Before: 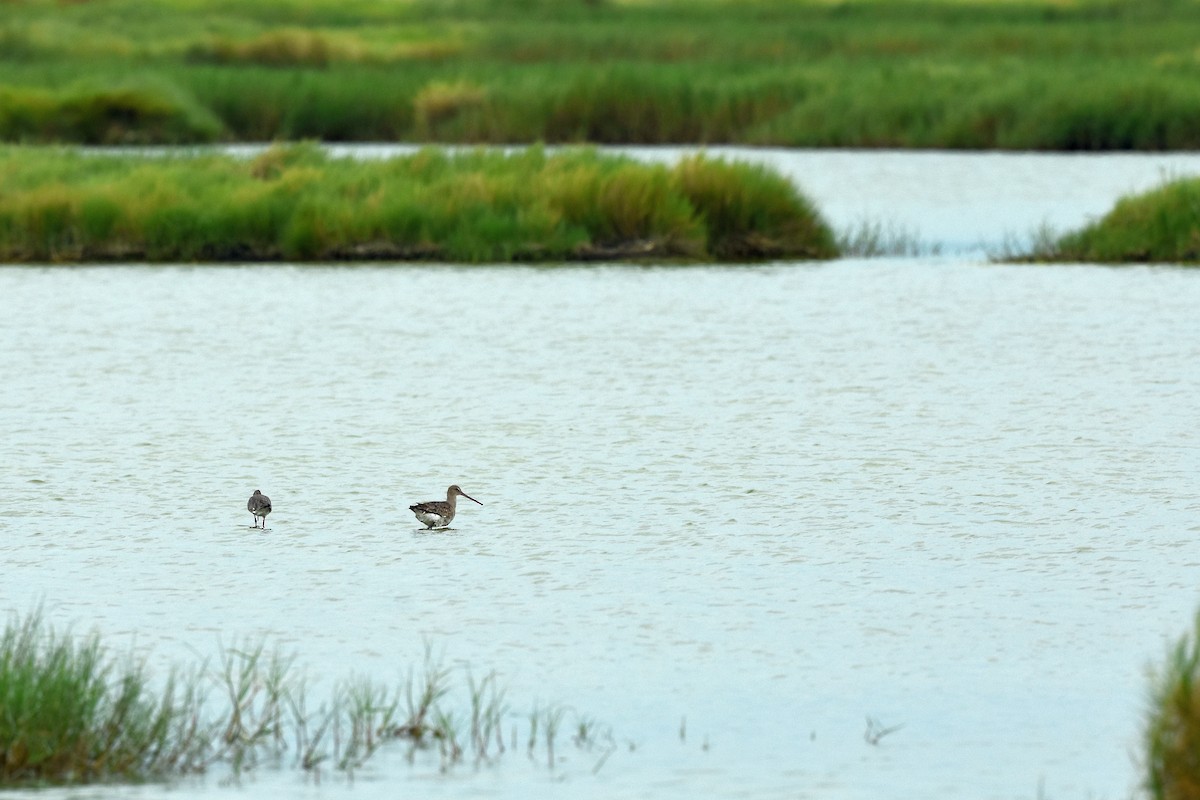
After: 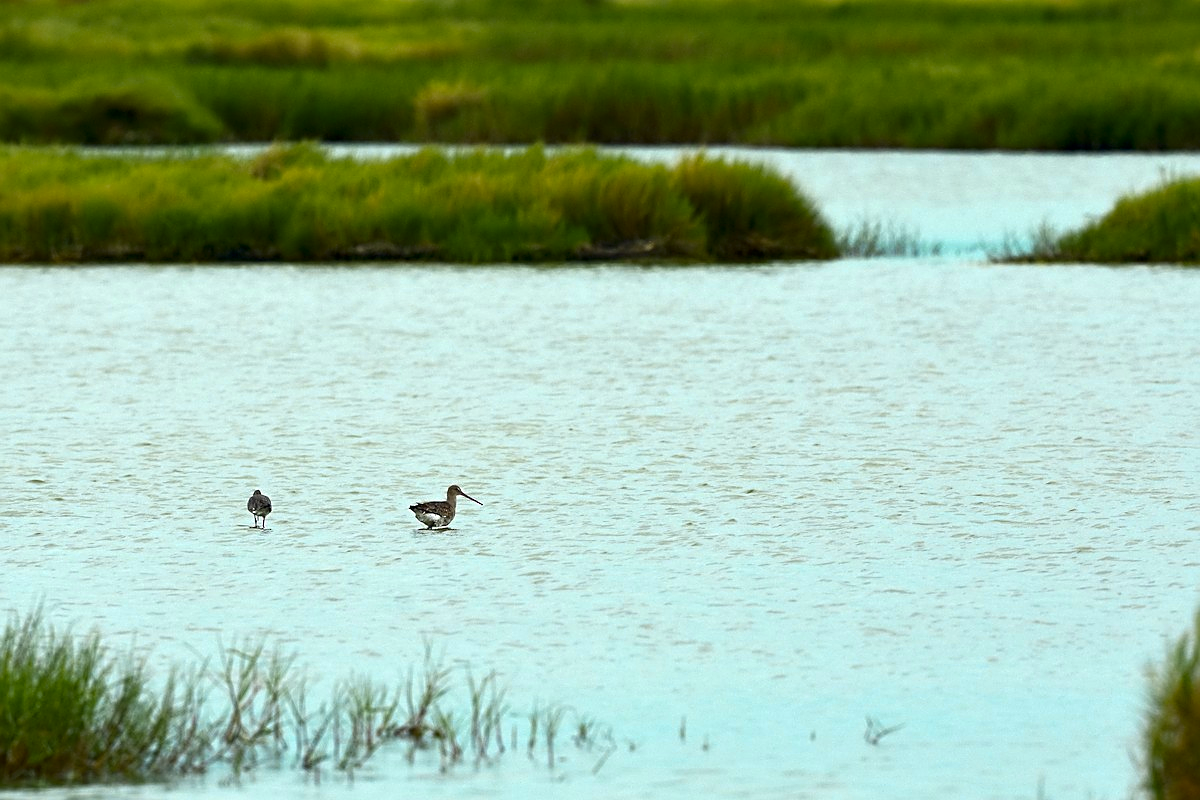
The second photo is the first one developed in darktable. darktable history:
color zones: curves: ch0 [(0.254, 0.492) (0.724, 0.62)]; ch1 [(0.25, 0.528) (0.719, 0.796)]; ch2 [(0, 0.472) (0.25, 0.5) (0.73, 0.184)]
sharpen: on, module defaults
contrast brightness saturation: contrast 0.066, brightness -0.138, saturation 0.111
